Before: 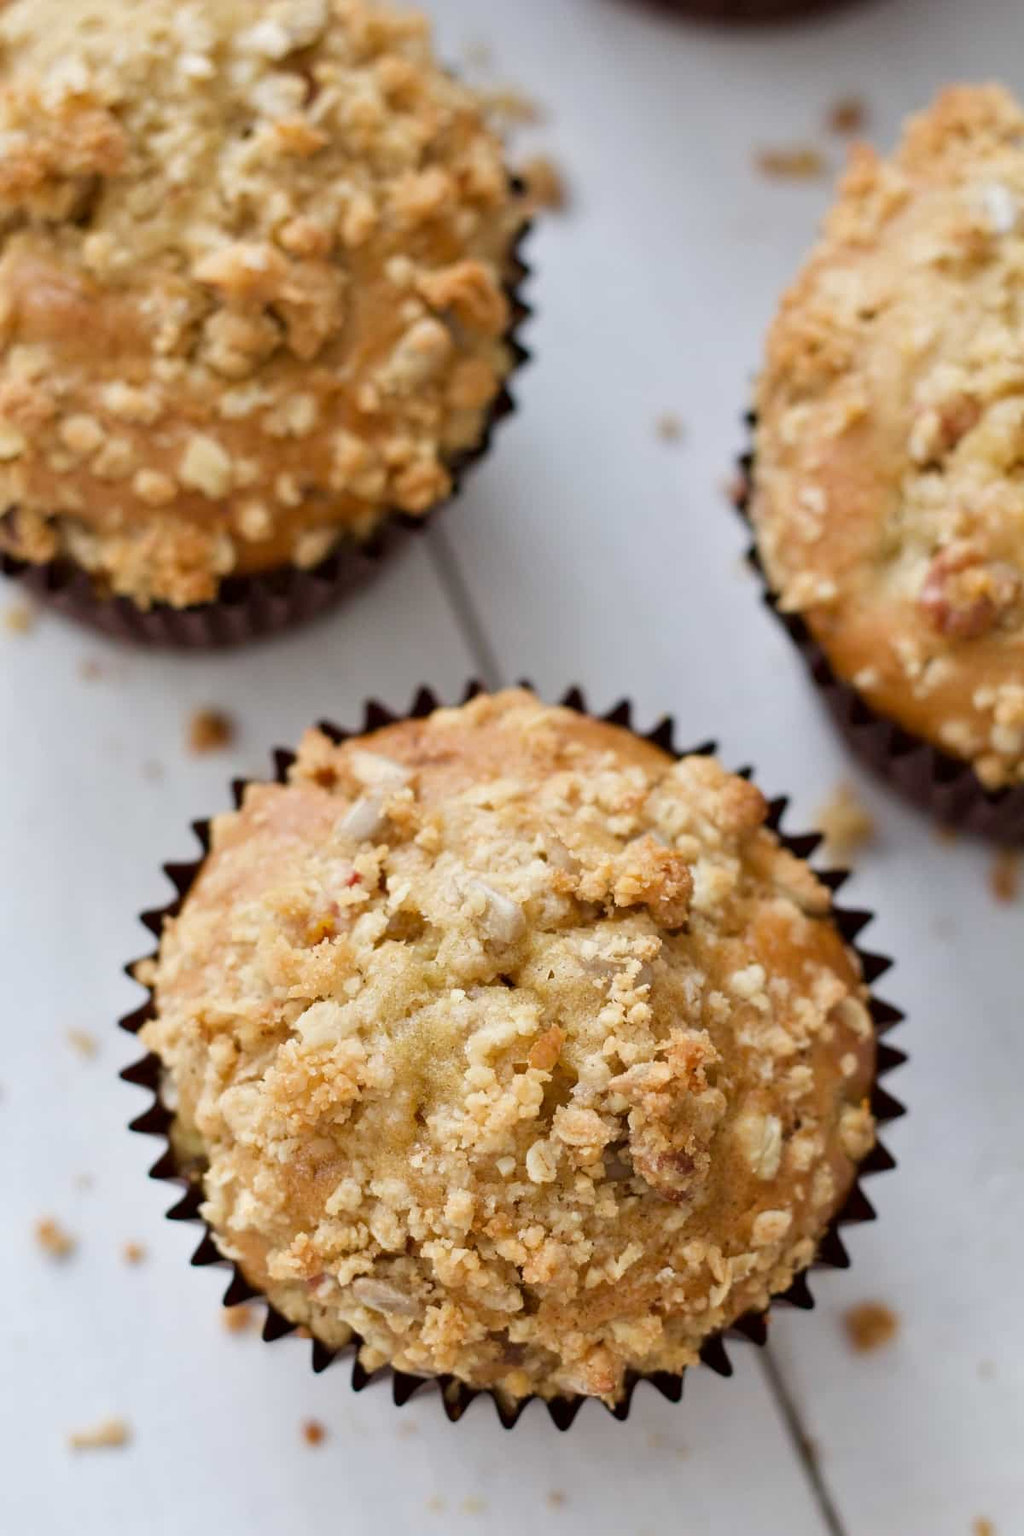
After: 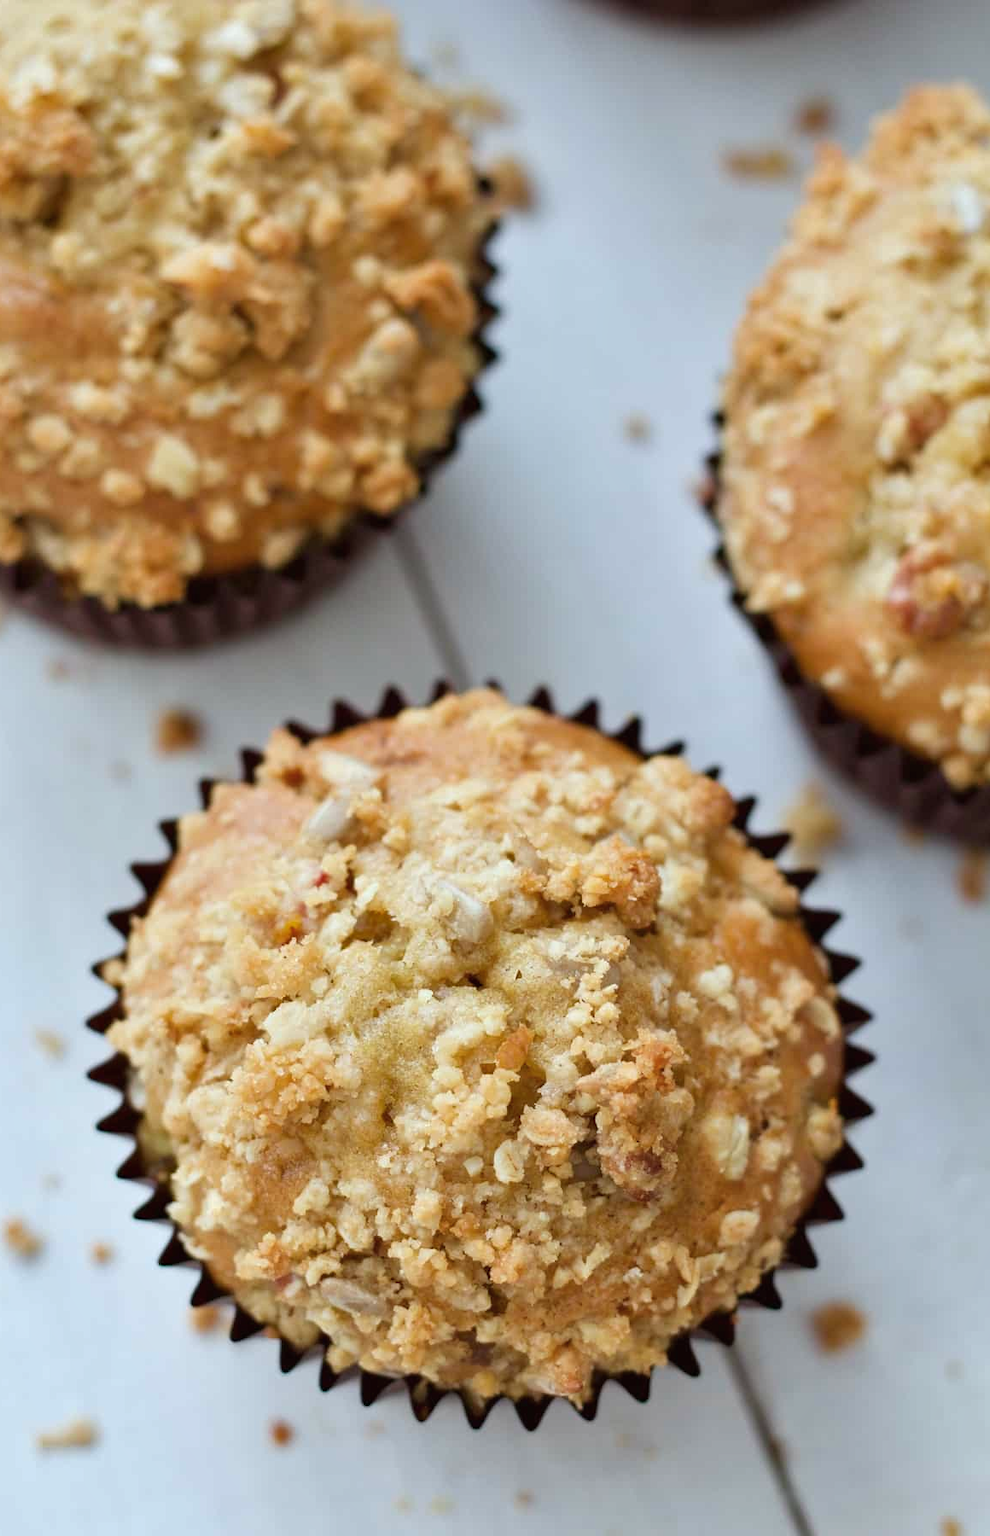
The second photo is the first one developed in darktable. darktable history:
exposure: black level correction -0.001, exposure 0.08 EV, compensate highlight preservation false
color calibration: output R [1.003, 0.027, -0.041, 0], output G [-0.018, 1.043, -0.038, 0], output B [0.071, -0.086, 1.017, 0], illuminant as shot in camera, x 0.359, y 0.362, temperature 4570.54 K
crop and rotate: left 3.238%
shadows and highlights: shadows 37.27, highlights -28.18, soften with gaussian
